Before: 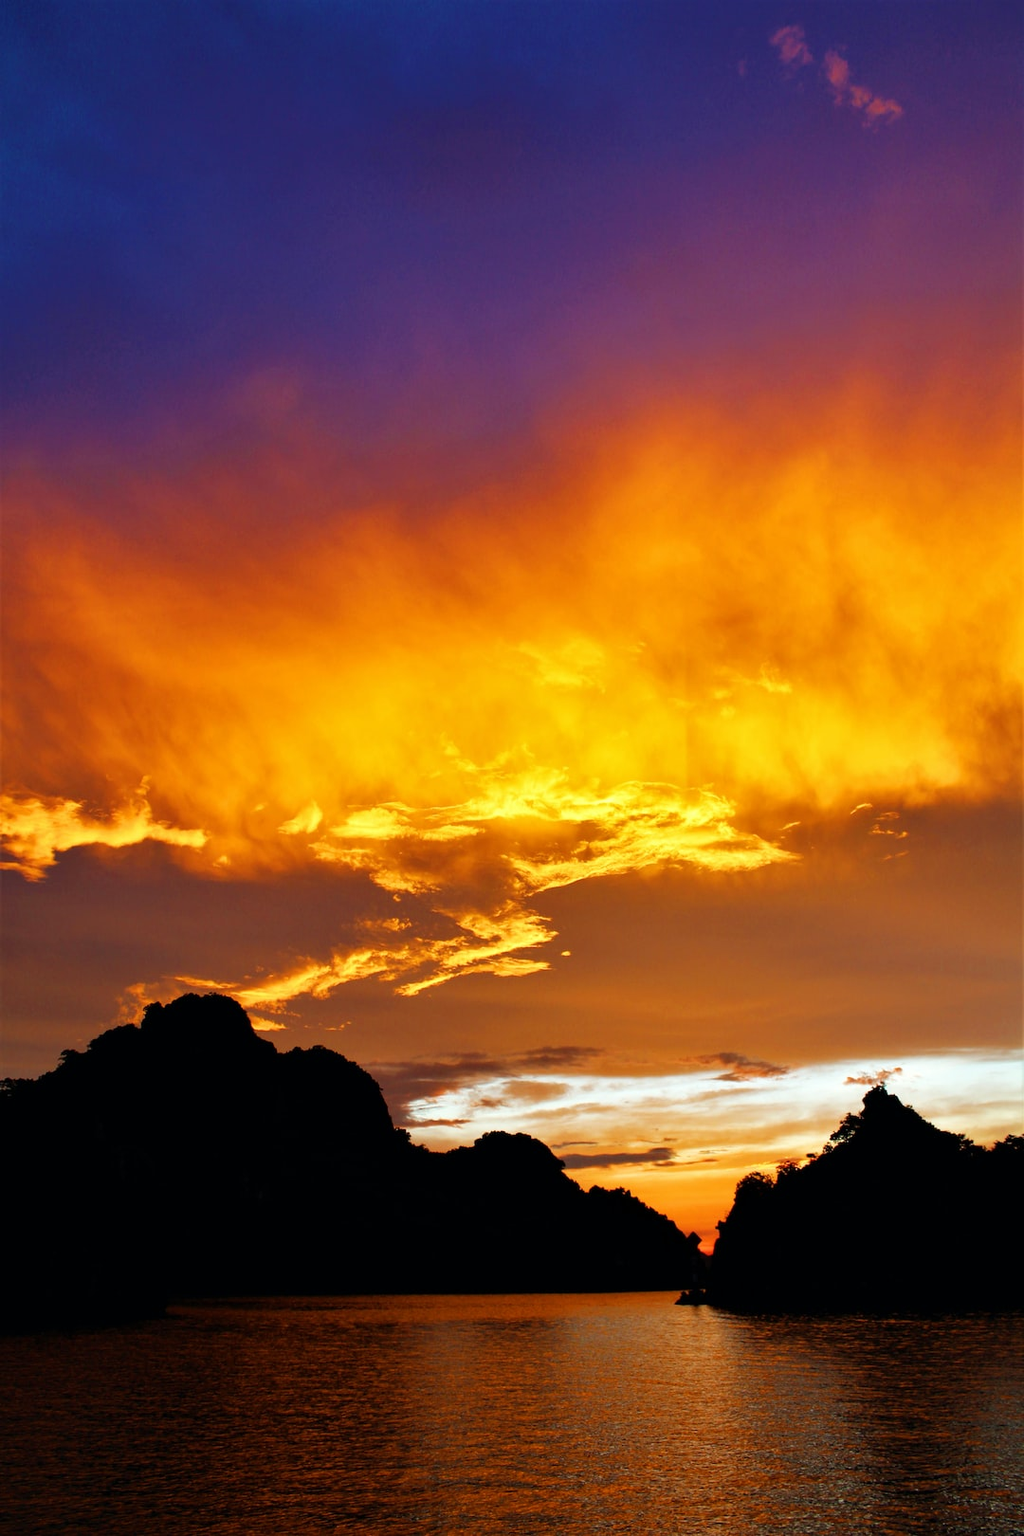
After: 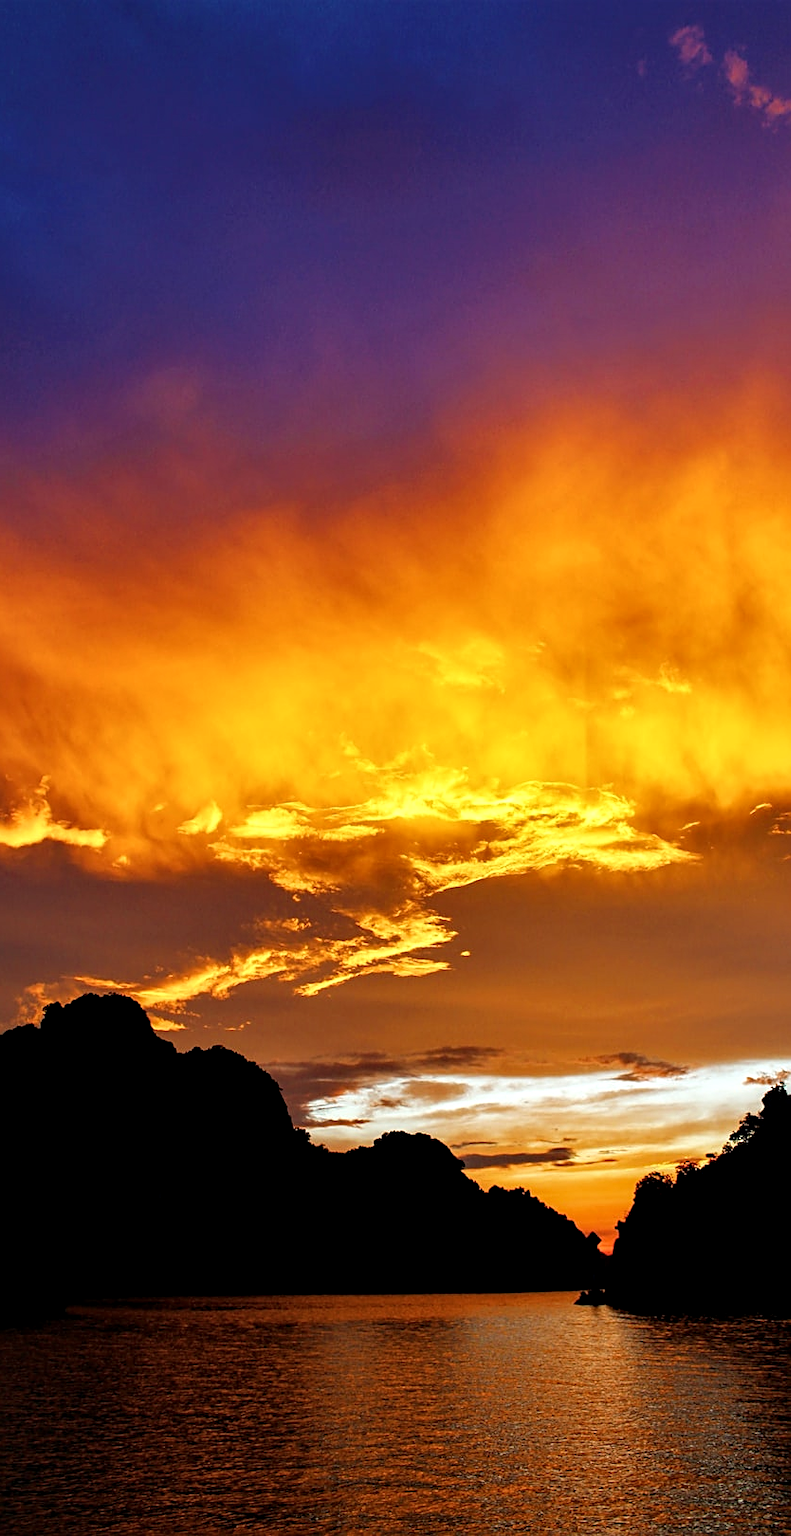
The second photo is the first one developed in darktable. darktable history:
crop: left 9.898%, right 12.699%
sharpen: on, module defaults
local contrast: highlights 28%, shadows 74%, midtone range 0.746
